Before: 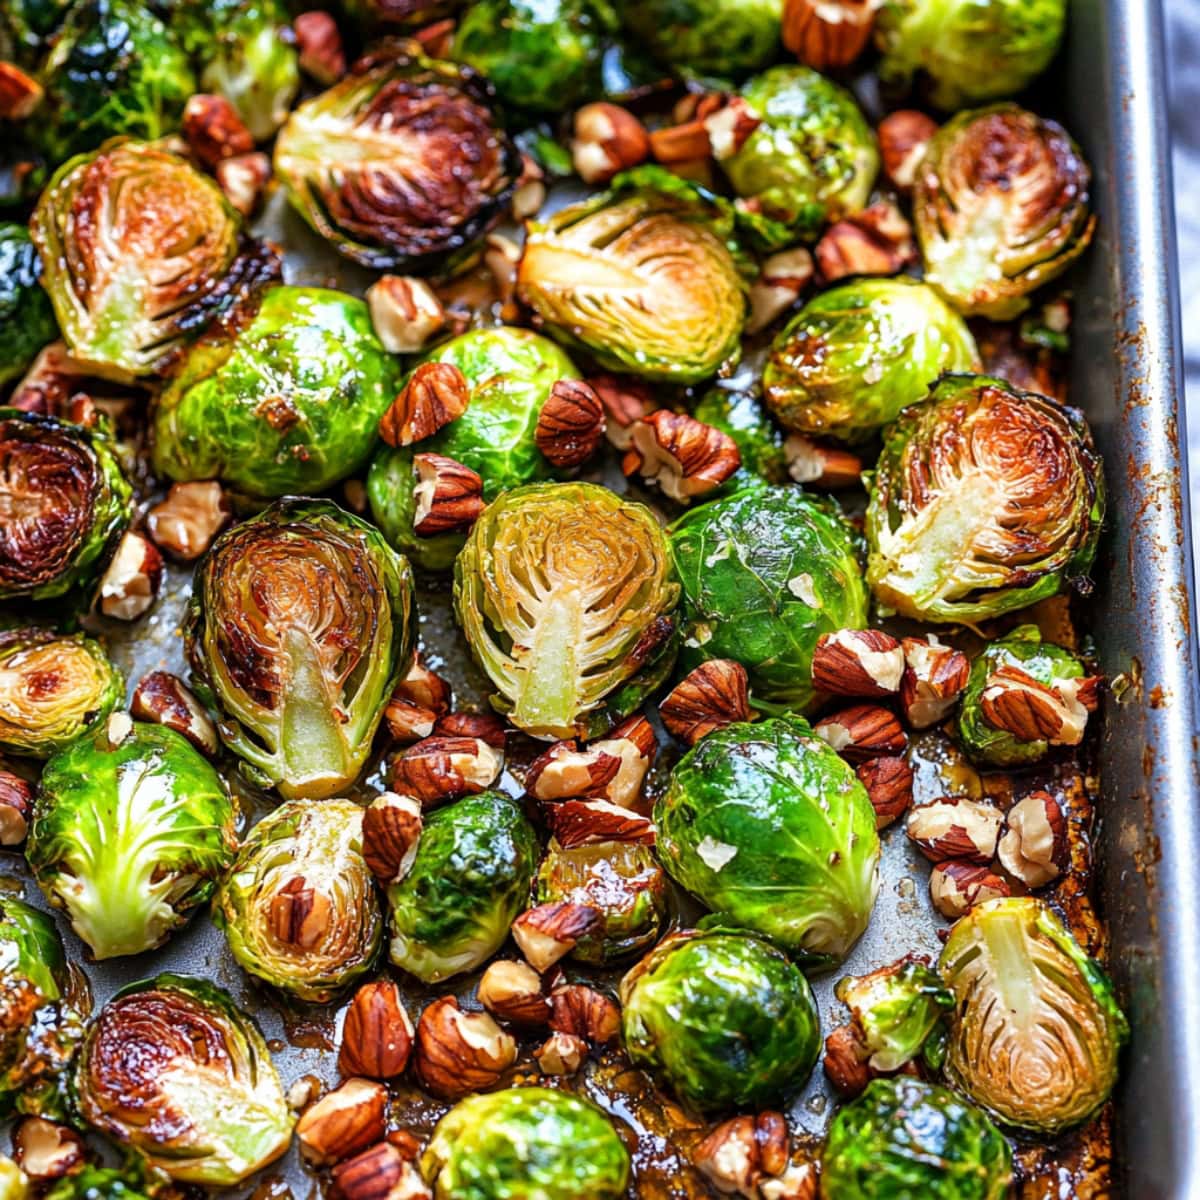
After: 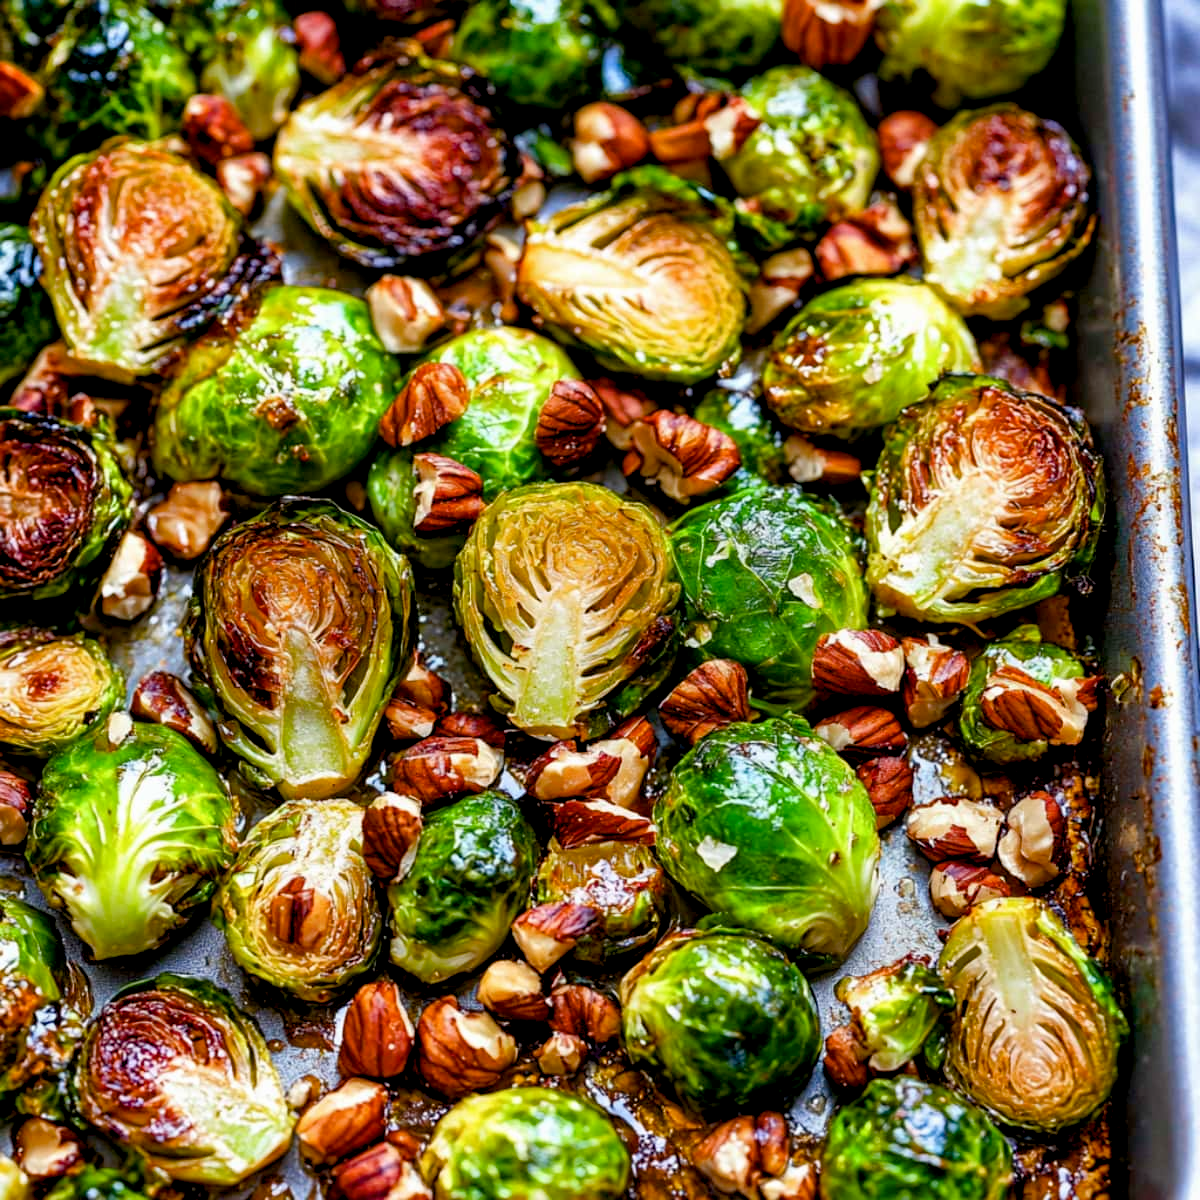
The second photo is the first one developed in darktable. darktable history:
shadows and highlights: shadows 32.34, highlights -33.09, soften with gaussian
color balance rgb: global offset › luminance -0.846%, perceptual saturation grading › global saturation 9.155%, perceptual saturation grading › highlights -13.213%, perceptual saturation grading › mid-tones 14.514%, perceptual saturation grading › shadows 23.052%, global vibrance 9.597%
